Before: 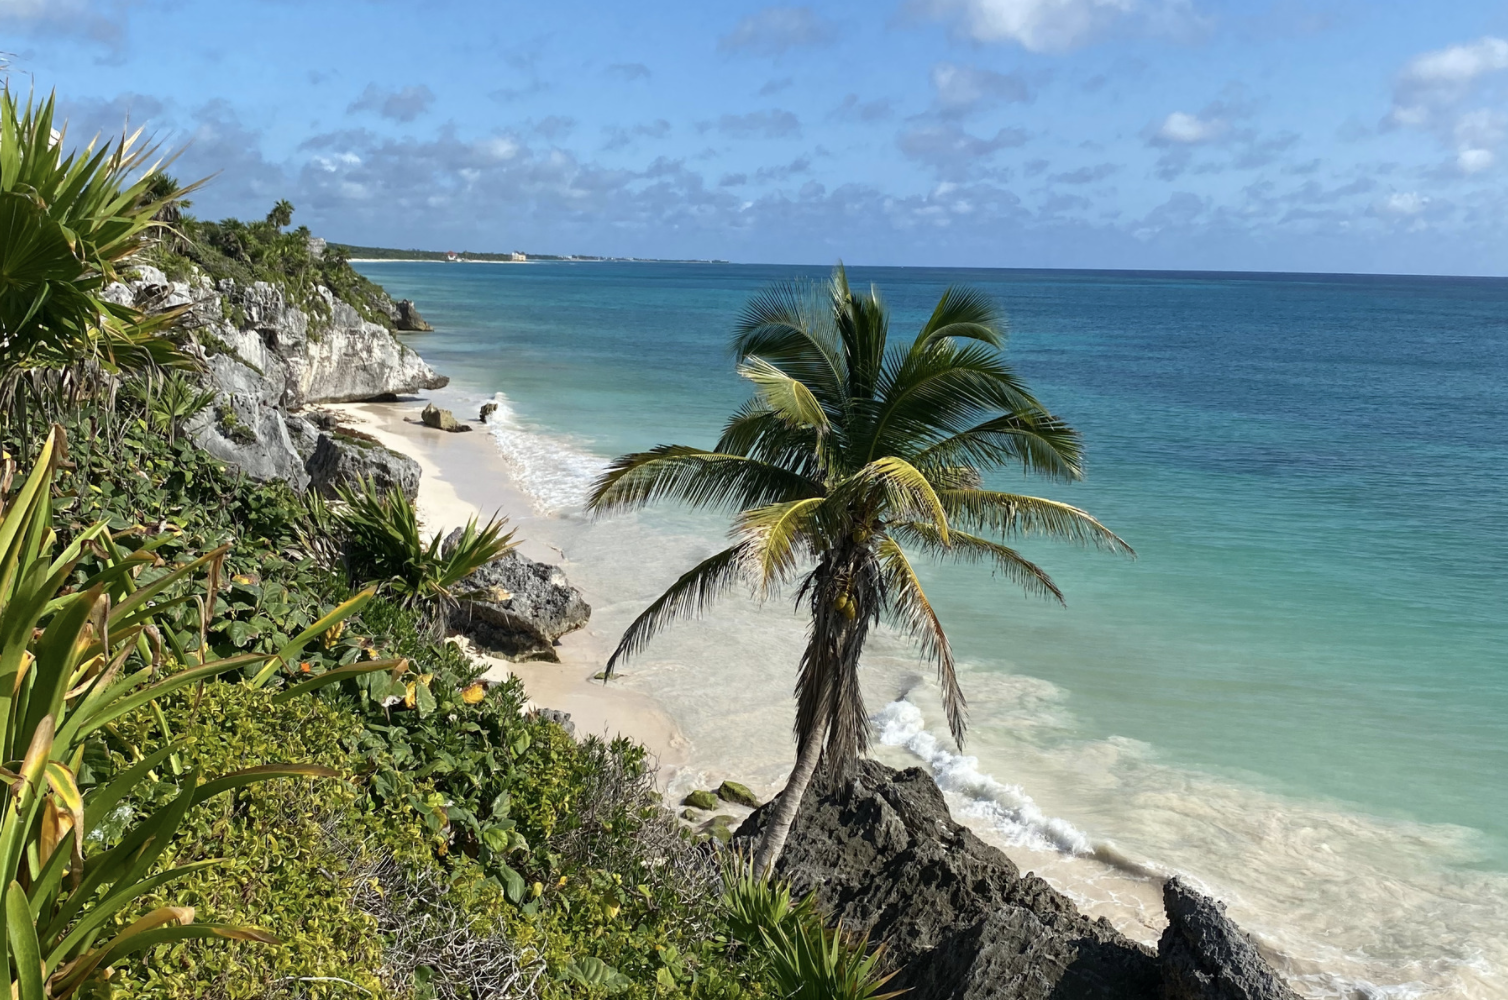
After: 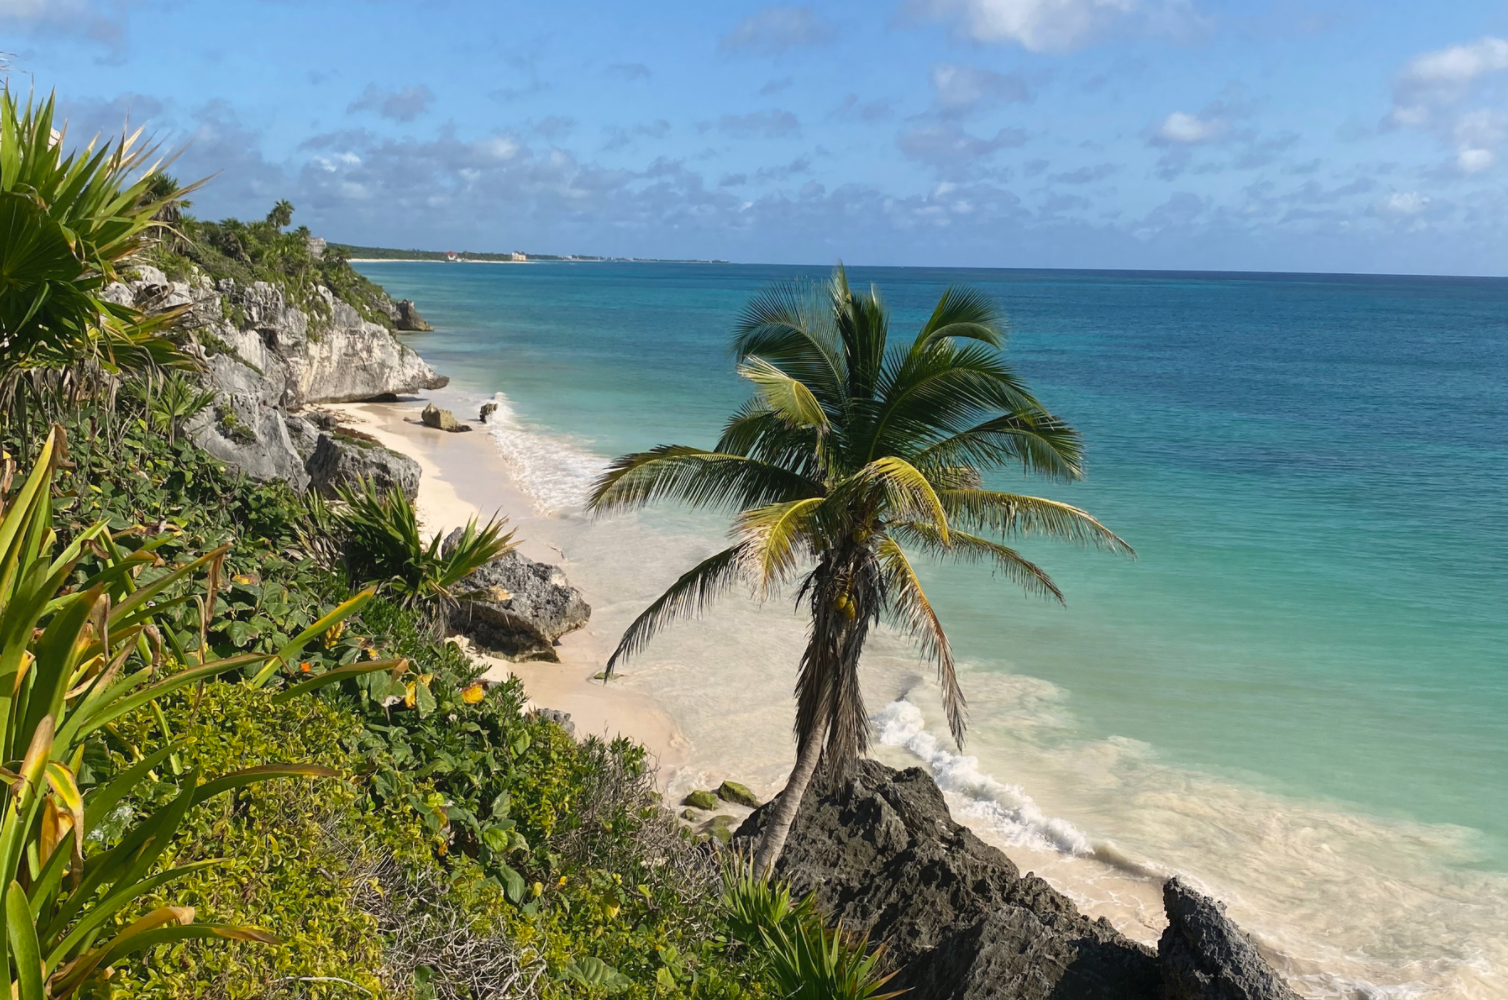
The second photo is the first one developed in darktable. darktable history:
color correction: highlights a* 3.84, highlights b* 5.07
contrast equalizer: octaves 7, y [[0.6 ×6], [0.55 ×6], [0 ×6], [0 ×6], [0 ×6]], mix -0.36
